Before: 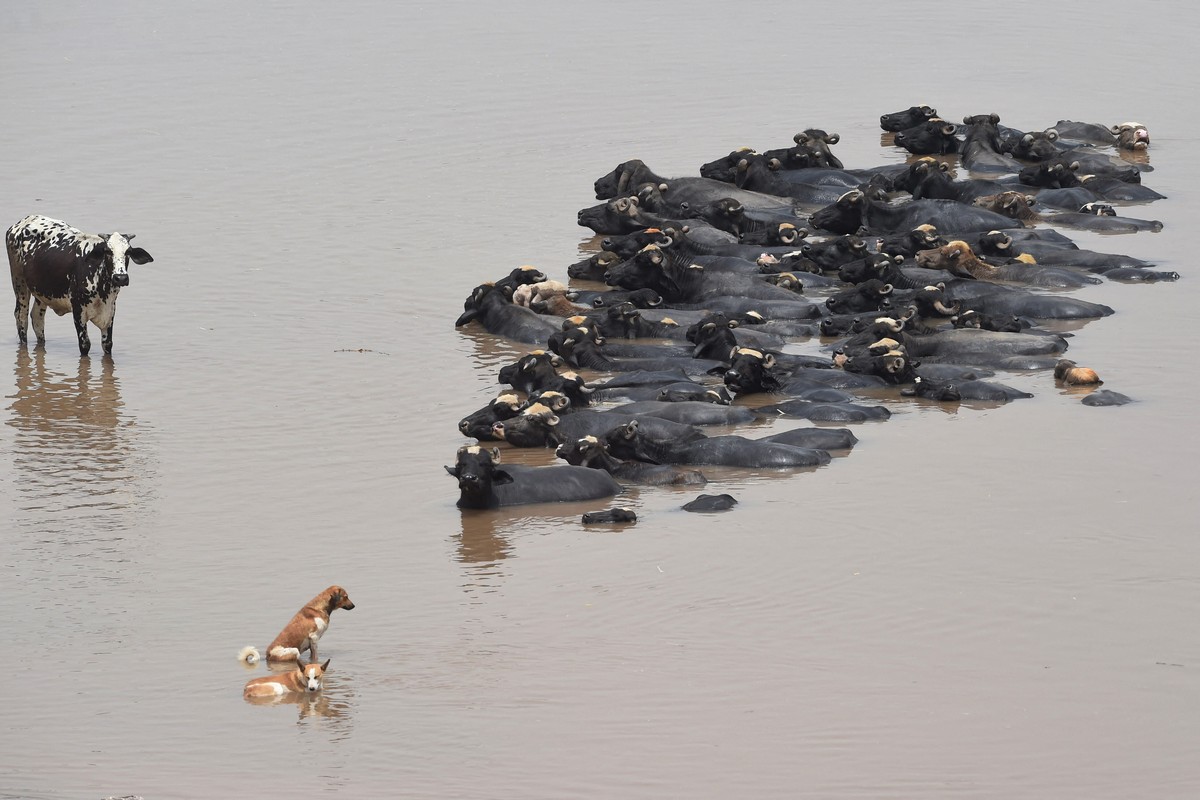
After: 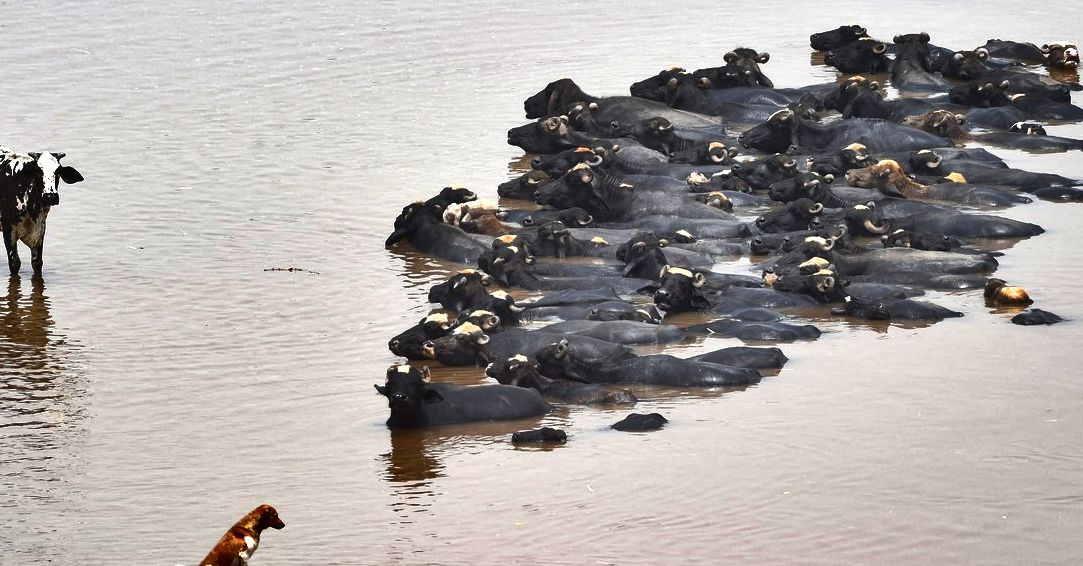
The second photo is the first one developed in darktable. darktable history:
crop: left 5.839%, top 10.125%, right 3.83%, bottom 19.122%
shadows and highlights: shadows 79.58, white point adjustment -9.13, highlights -61.22, soften with gaussian
local contrast: highlights 100%, shadows 98%, detail 119%, midtone range 0.2
exposure: black level correction 0, exposure 1.101 EV, compensate highlight preservation false
